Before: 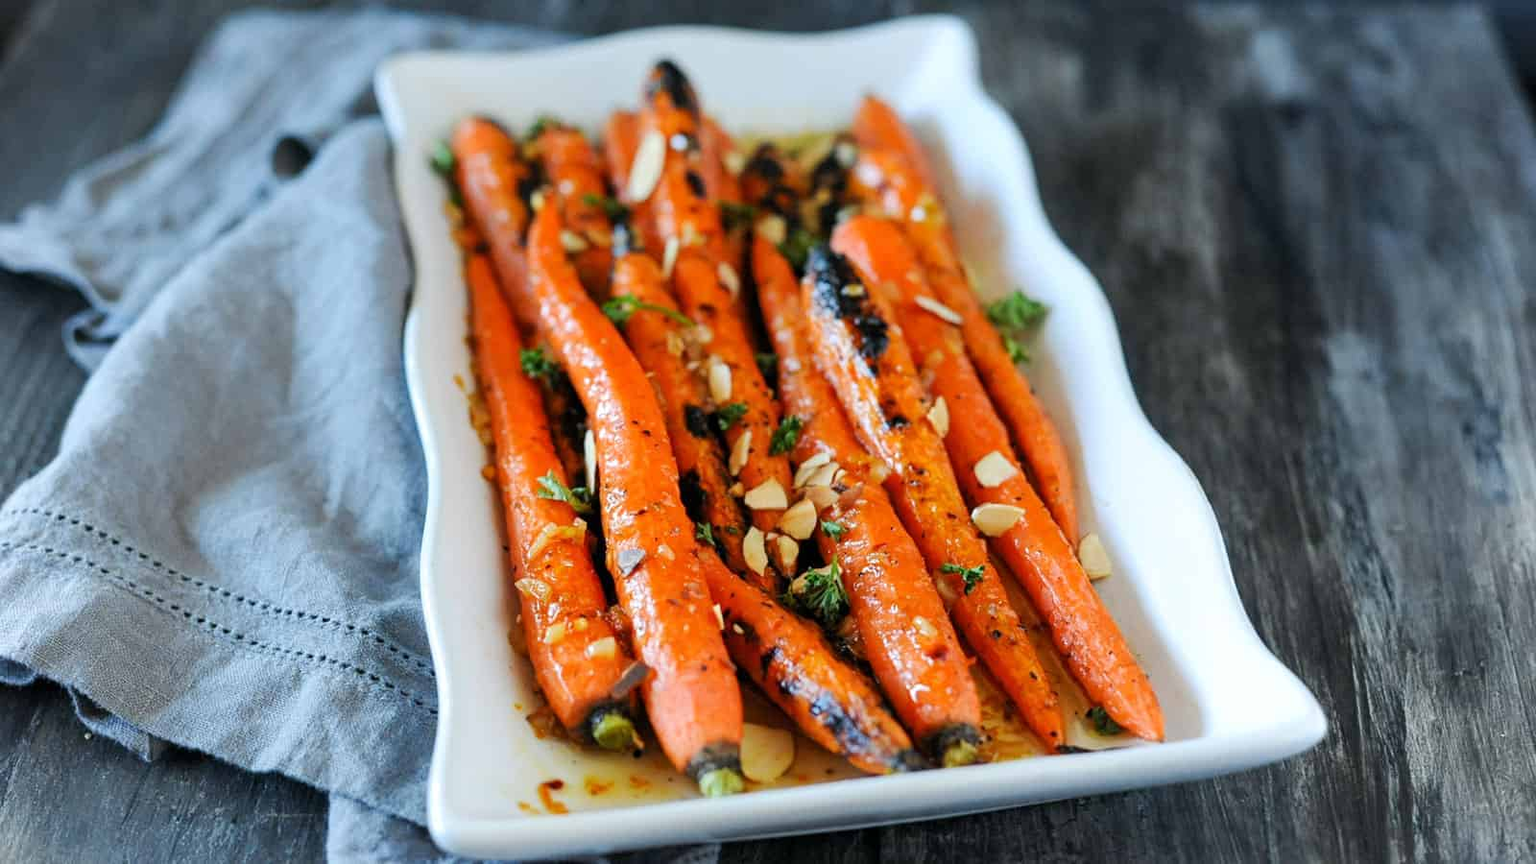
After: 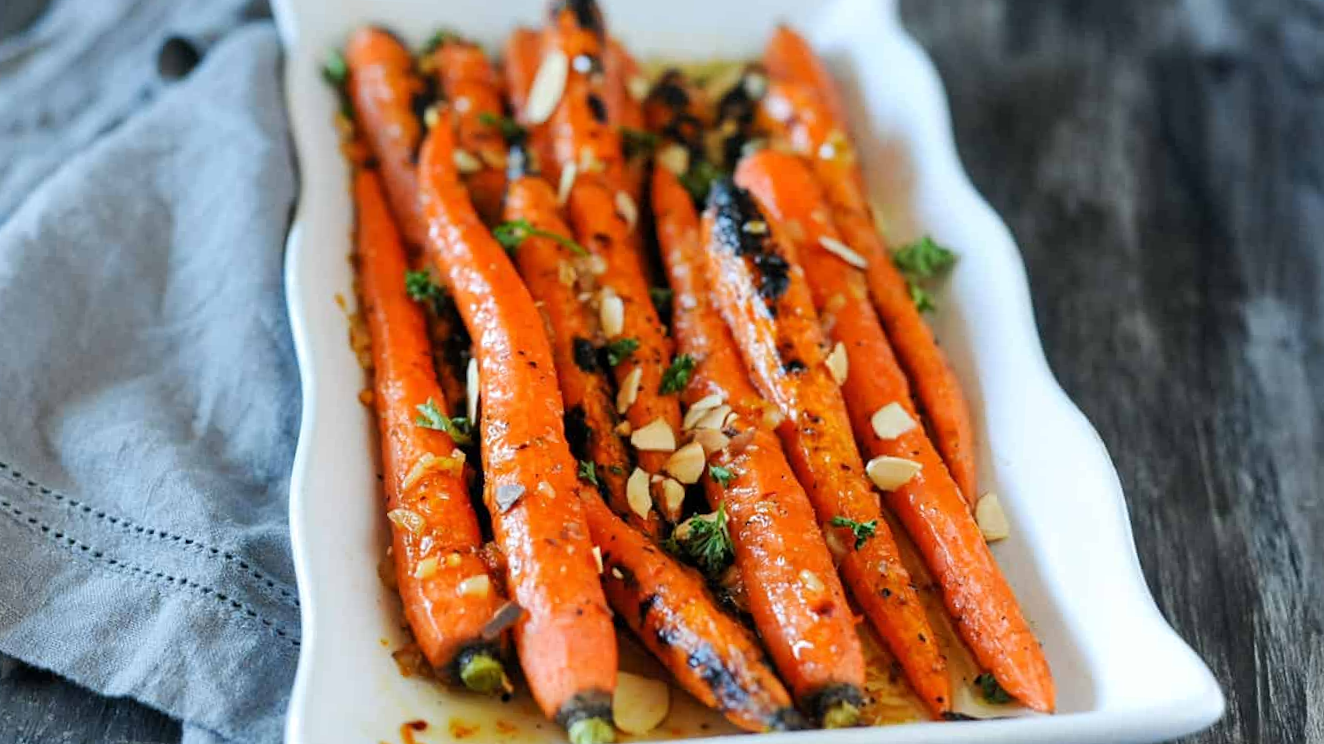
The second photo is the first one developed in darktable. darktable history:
crop and rotate: angle -2.96°, left 5.087%, top 5.212%, right 4.647%, bottom 4.622%
